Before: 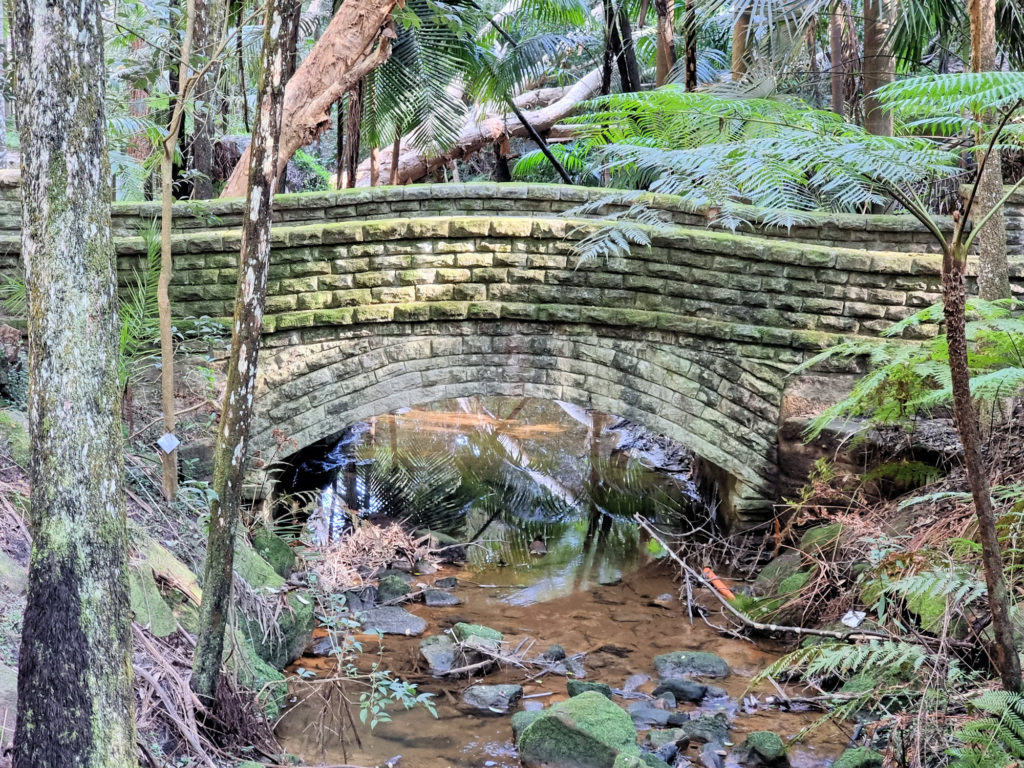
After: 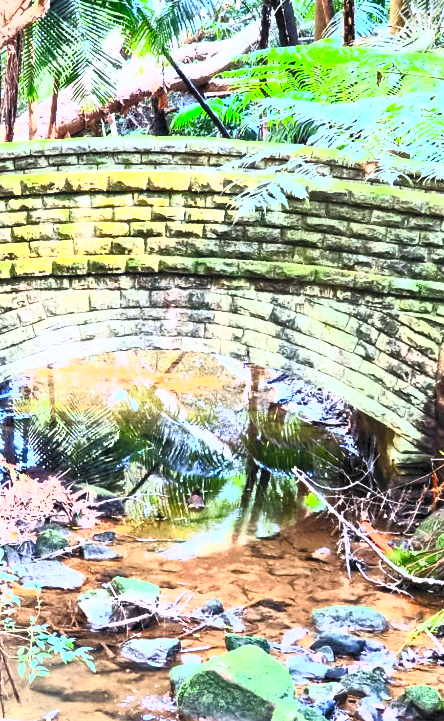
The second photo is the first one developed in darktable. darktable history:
crop: left 33.452%, top 6.025%, right 23.155%
contrast brightness saturation: contrast 1, brightness 1, saturation 1
tone equalizer: on, module defaults
